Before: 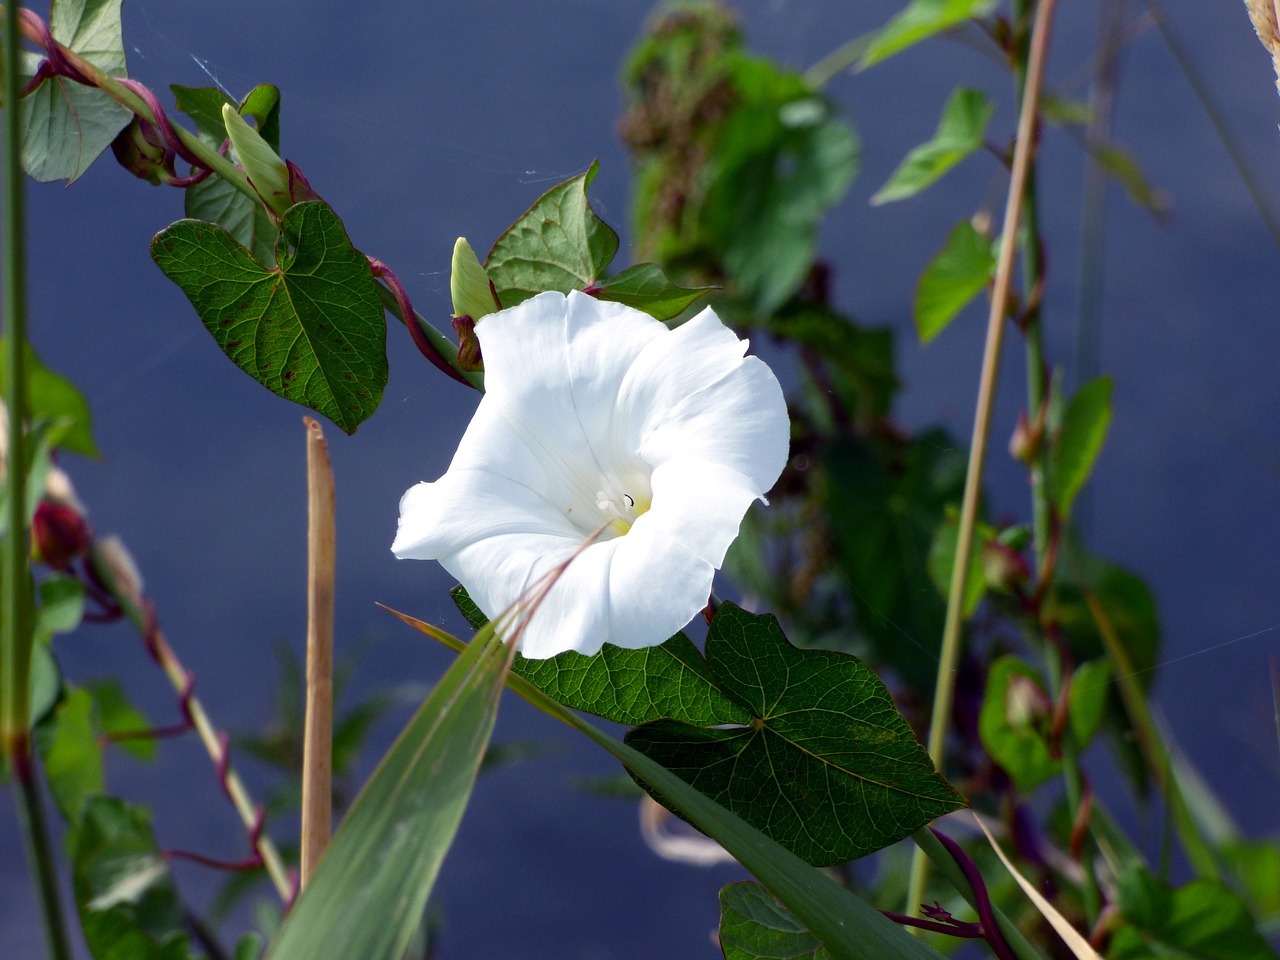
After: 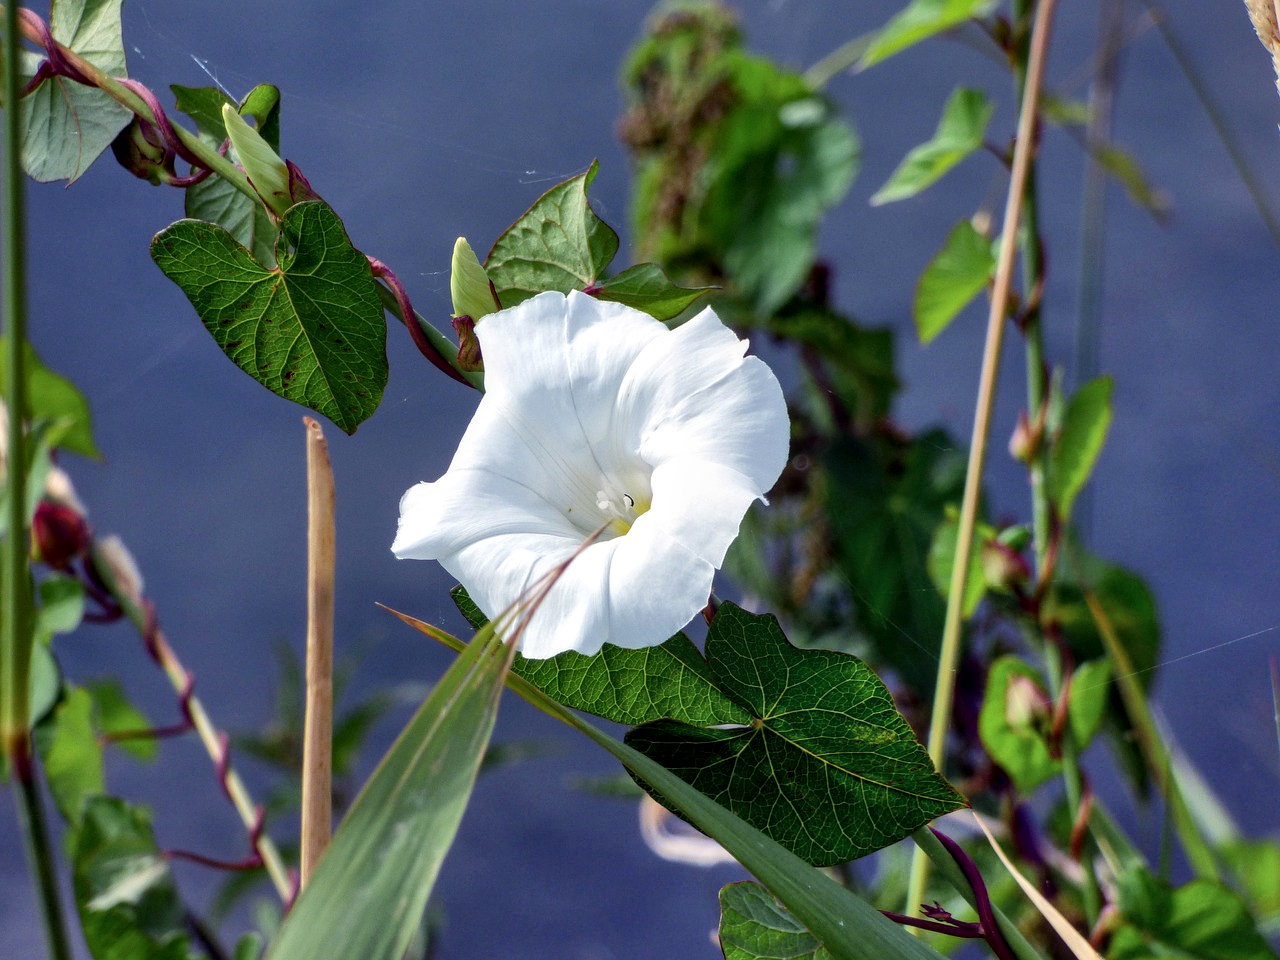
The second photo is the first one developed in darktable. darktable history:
local contrast: detail 130%
shadows and highlights: shadows 60, soften with gaussian
